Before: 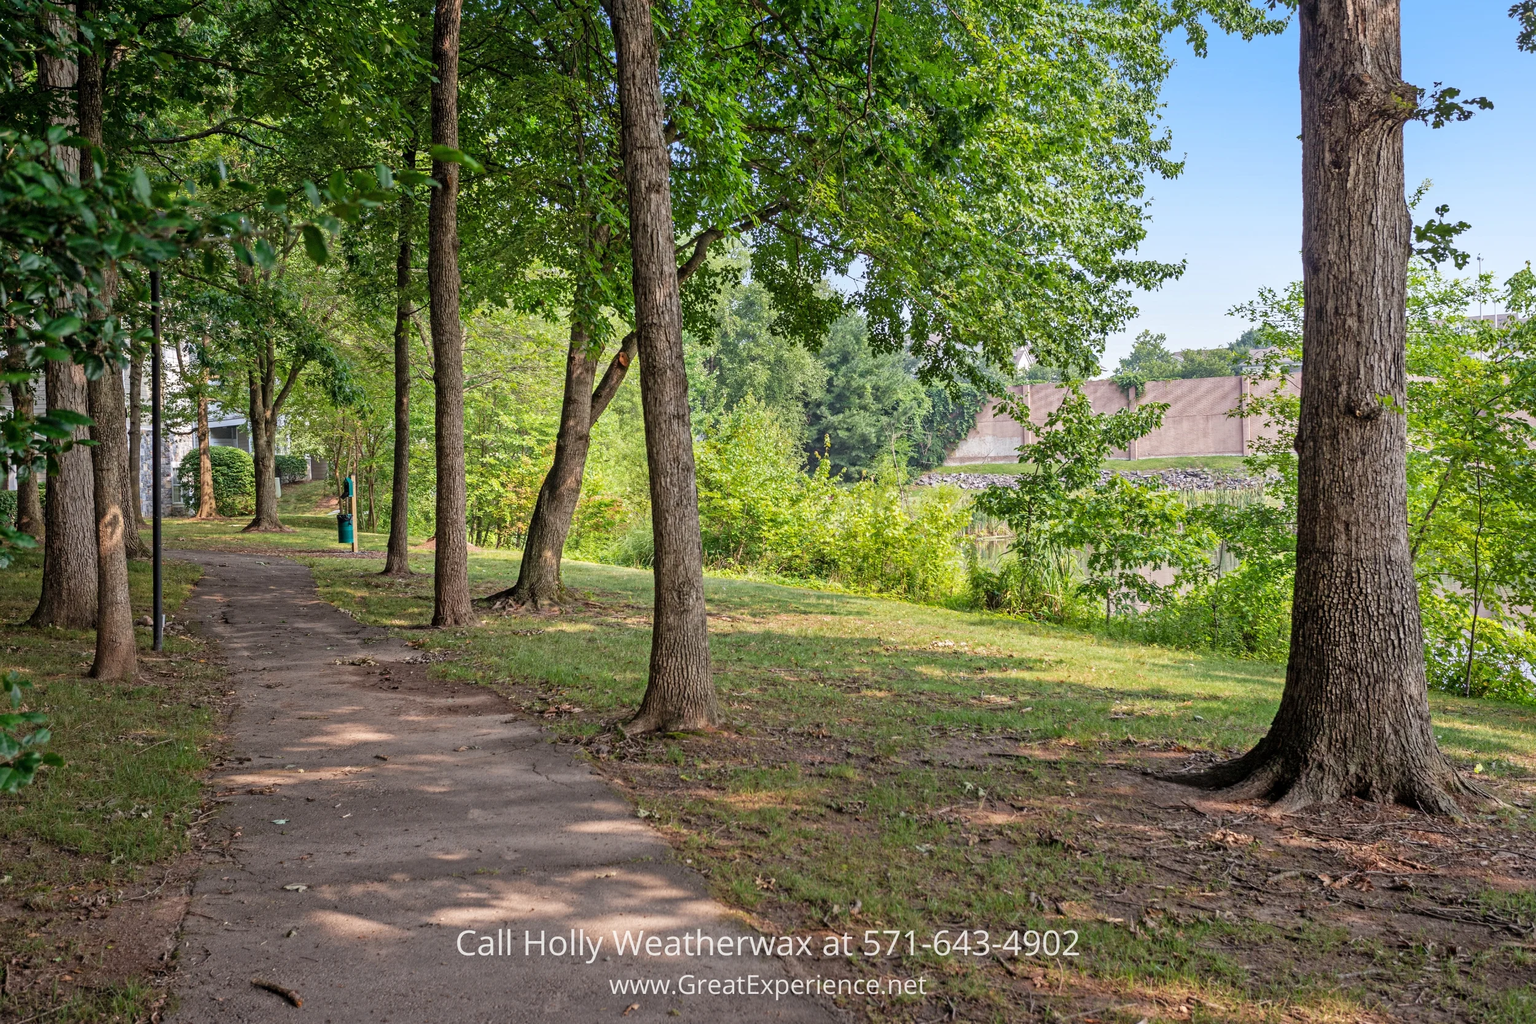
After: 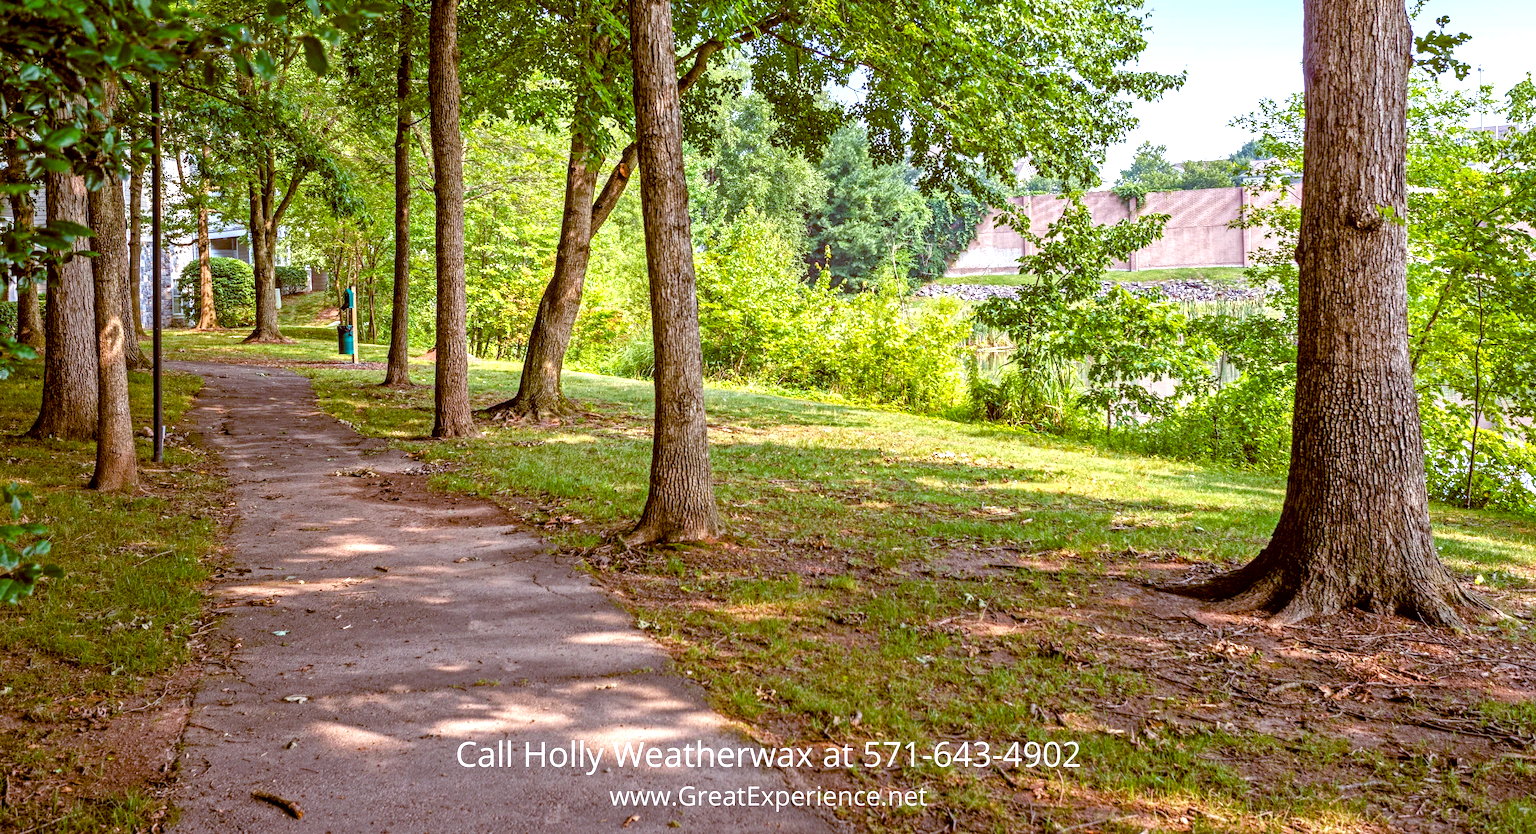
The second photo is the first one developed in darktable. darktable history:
color balance: lift [1, 1.015, 1.004, 0.985], gamma [1, 0.958, 0.971, 1.042], gain [1, 0.956, 0.977, 1.044]
local contrast: on, module defaults
crop and rotate: top 18.507%
color balance rgb: linear chroma grading › shadows -2.2%, linear chroma grading › highlights -15%, linear chroma grading › global chroma -10%, linear chroma grading › mid-tones -10%, perceptual saturation grading › global saturation 45%, perceptual saturation grading › highlights -50%, perceptual saturation grading › shadows 30%, perceptual brilliance grading › global brilliance 18%, global vibrance 45%
